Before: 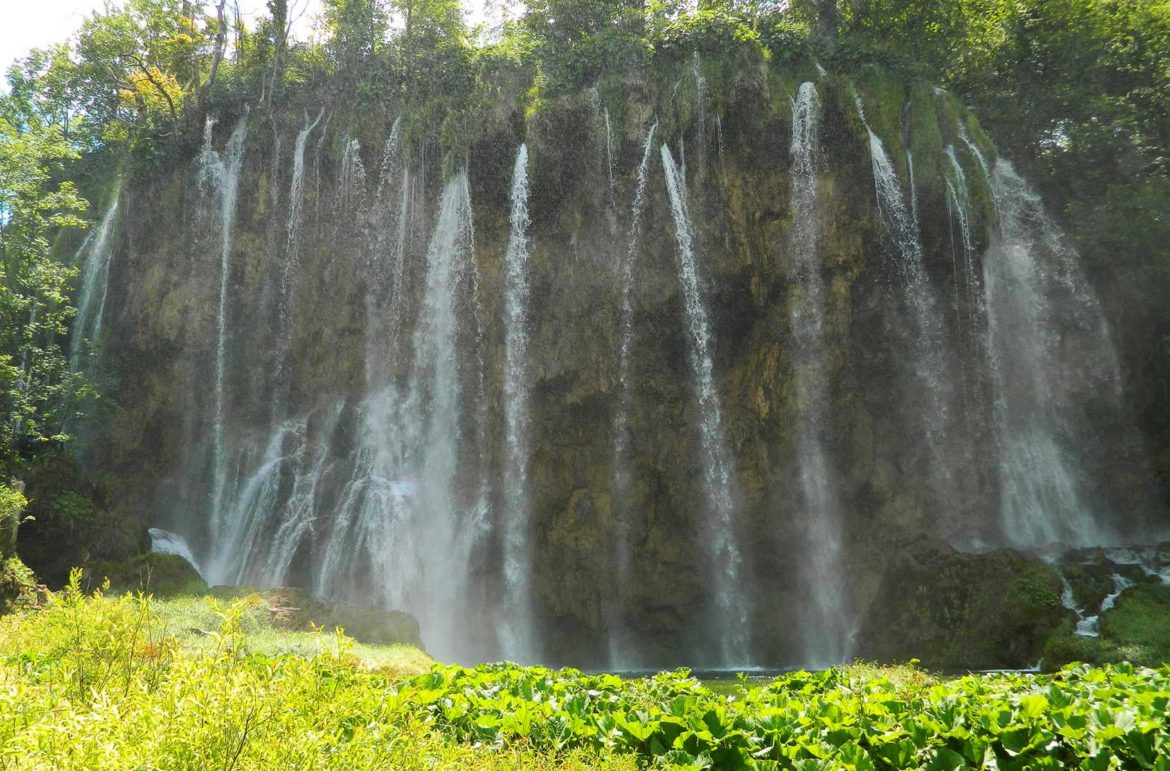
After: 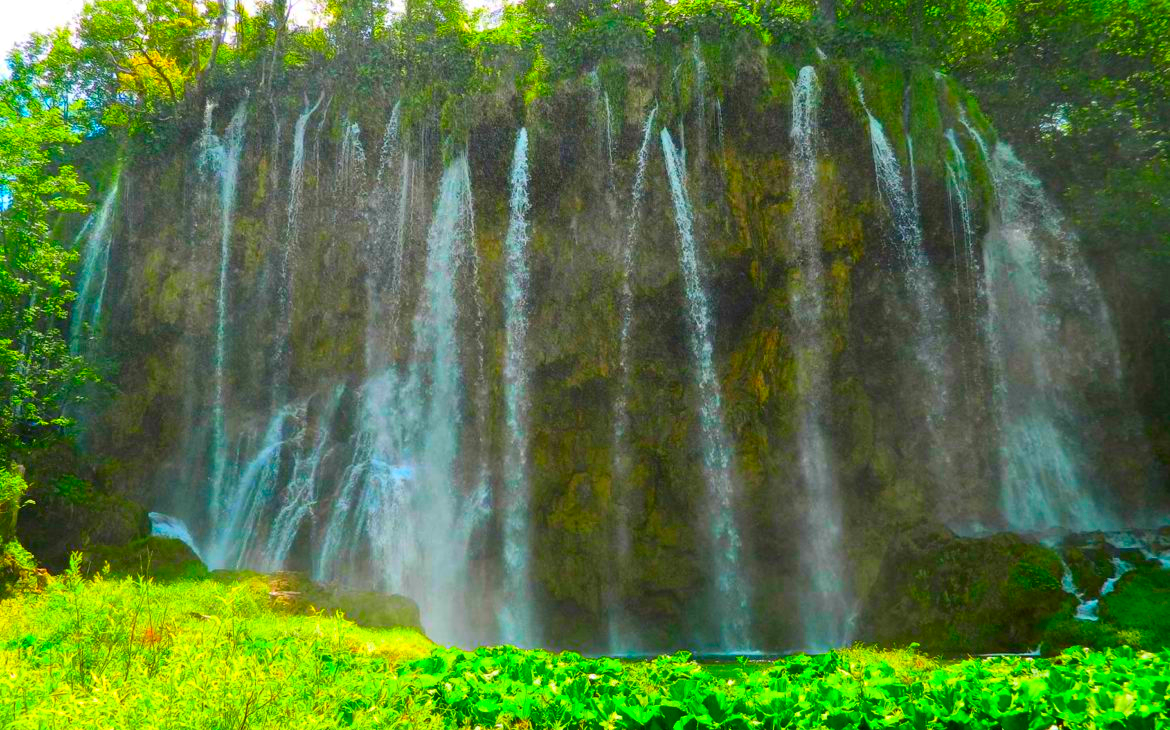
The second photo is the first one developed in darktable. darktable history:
color correction: highlights b* -0.049, saturation 2.97
crop and rotate: top 2.131%, bottom 3.15%
local contrast: mode bilateral grid, contrast 20, coarseness 49, detail 119%, midtone range 0.2
